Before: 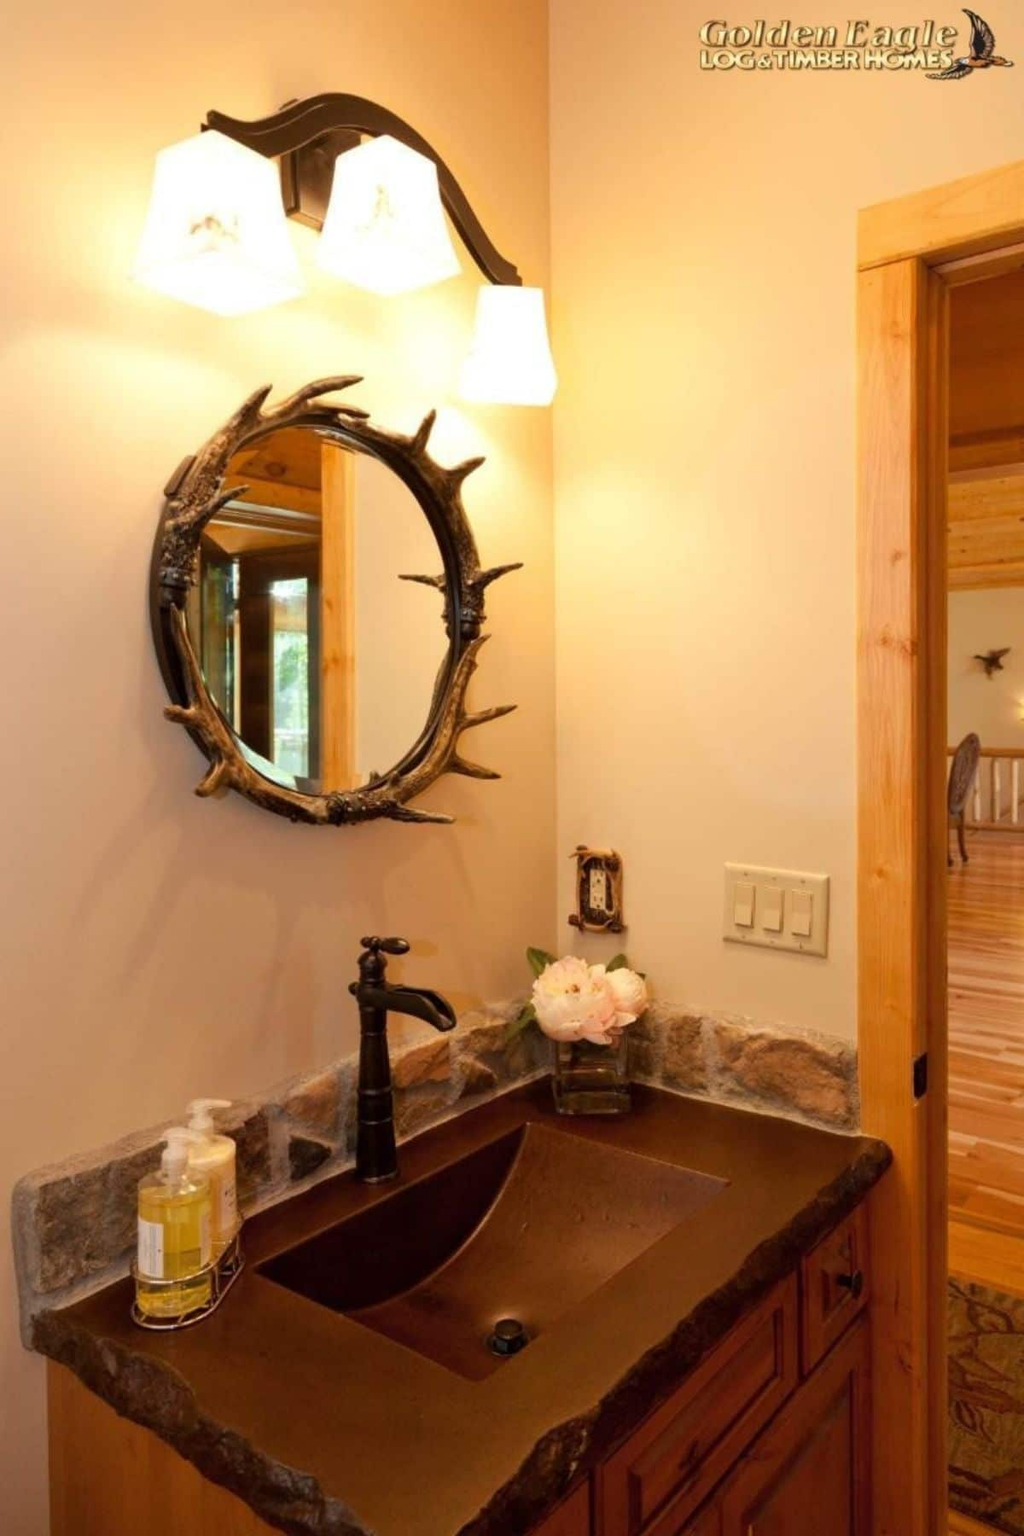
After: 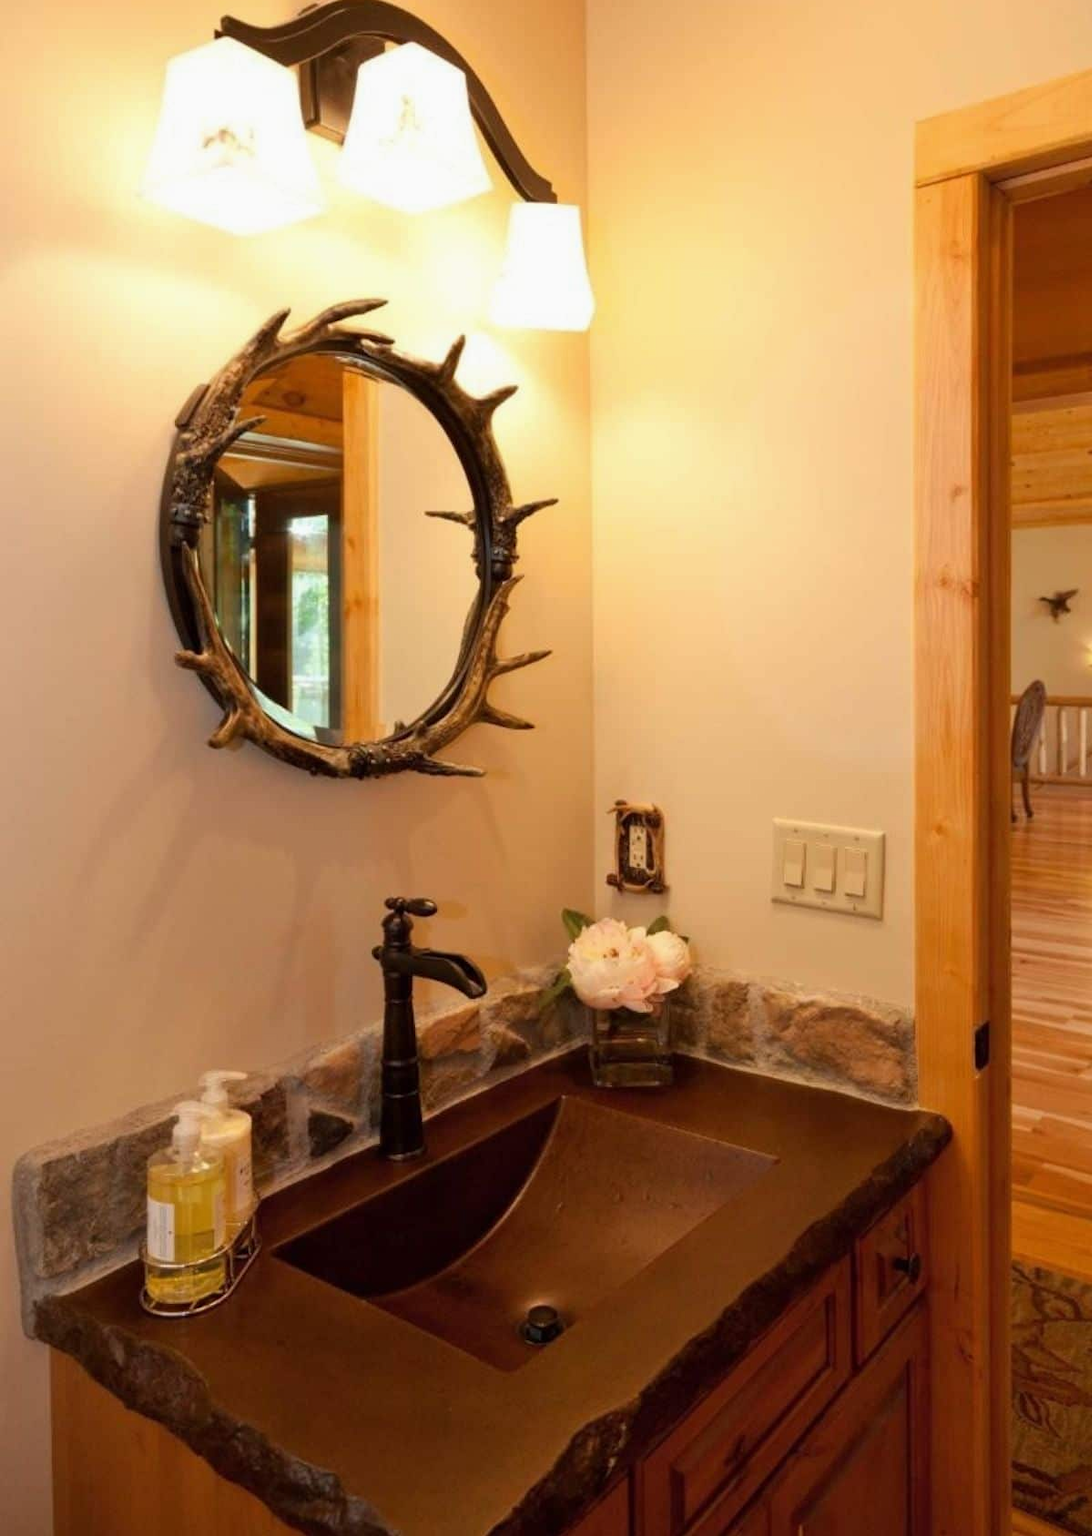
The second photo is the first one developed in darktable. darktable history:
exposure: exposure -0.064 EV, compensate highlight preservation false
crop and rotate: top 6.25%
